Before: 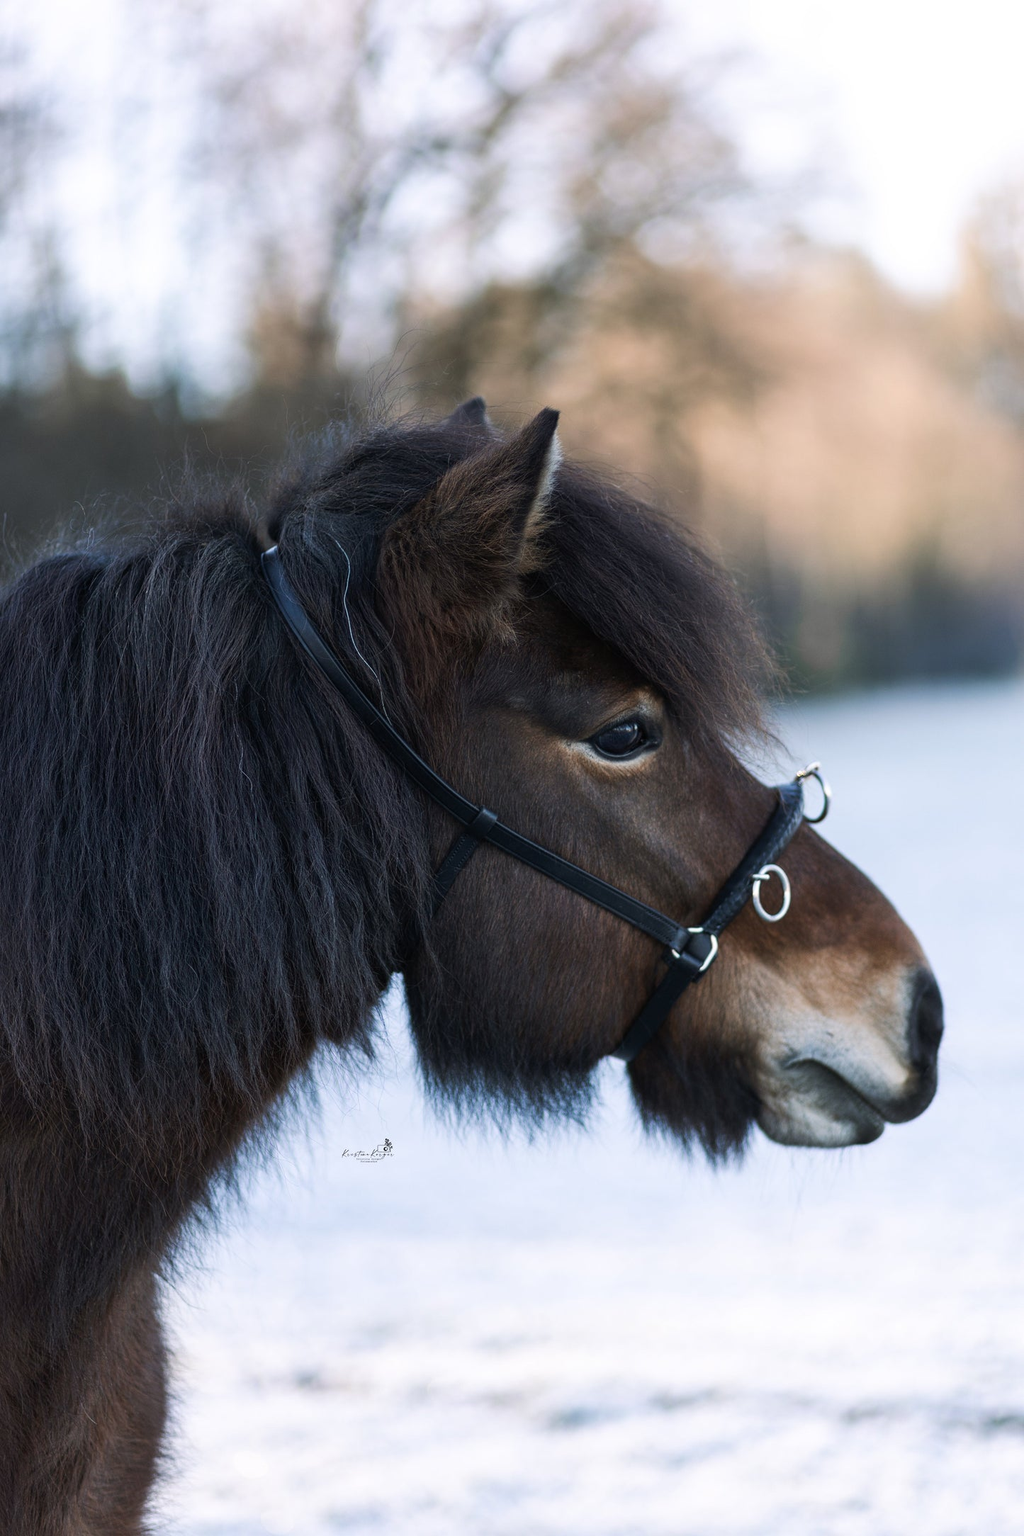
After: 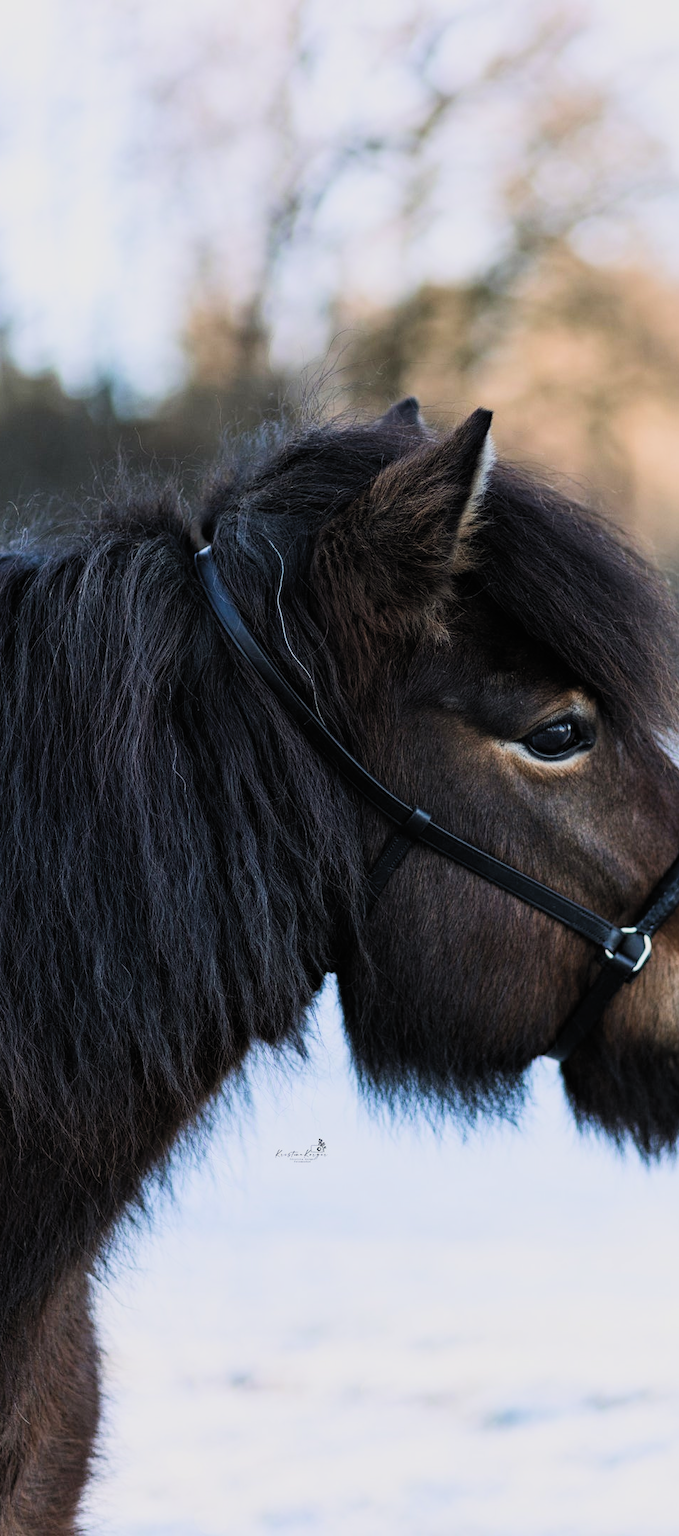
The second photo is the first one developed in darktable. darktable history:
crop and rotate: left 6.538%, right 27.078%
haze removal: compatibility mode true, adaptive false
filmic rgb: black relative exposure -7.65 EV, white relative exposure 4.56 EV, hardness 3.61, color science v4 (2020)
contrast brightness saturation: contrast 0.197, brightness 0.165, saturation 0.225
